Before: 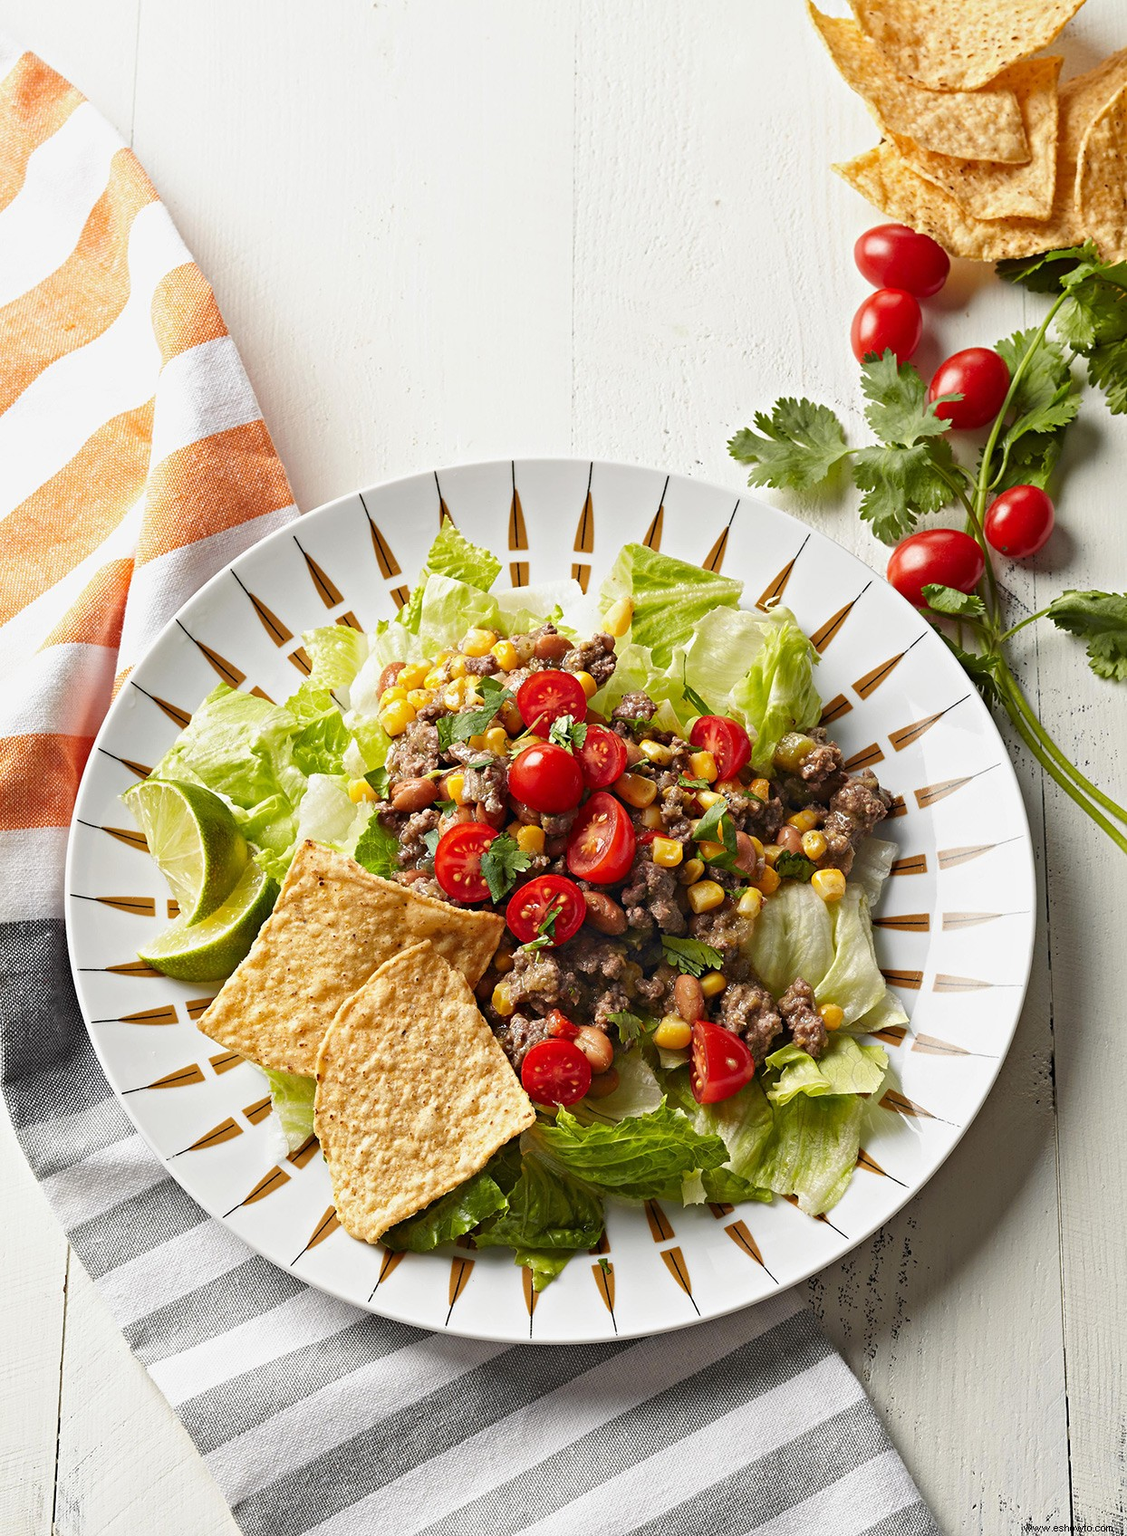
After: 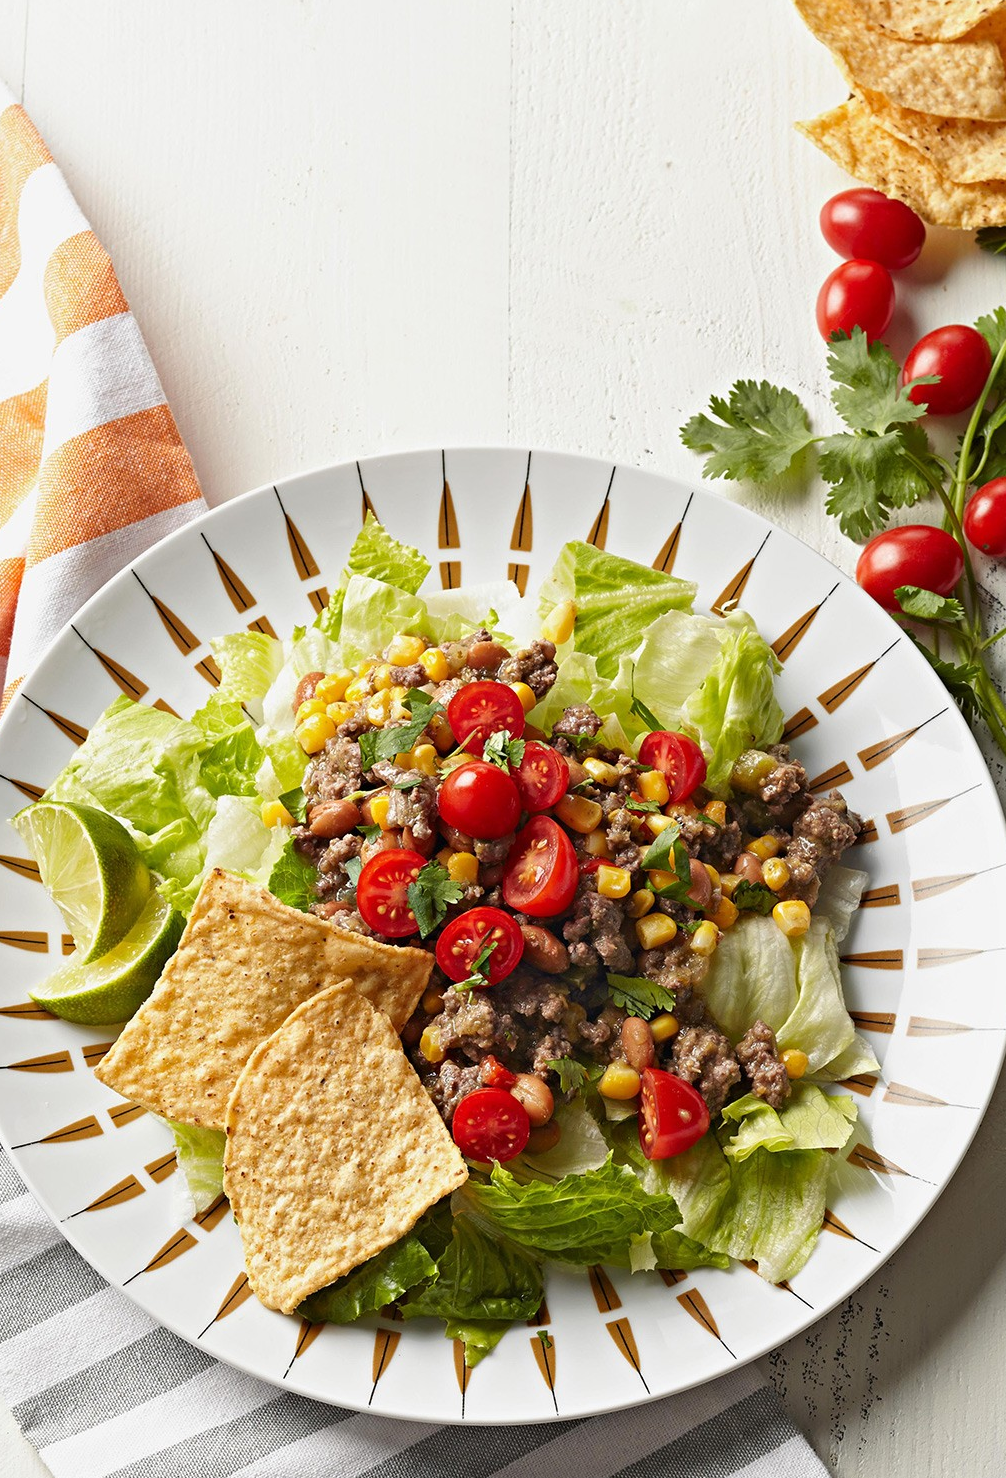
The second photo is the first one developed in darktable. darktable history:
crop: left 9.947%, top 3.518%, right 9.181%, bottom 9.32%
